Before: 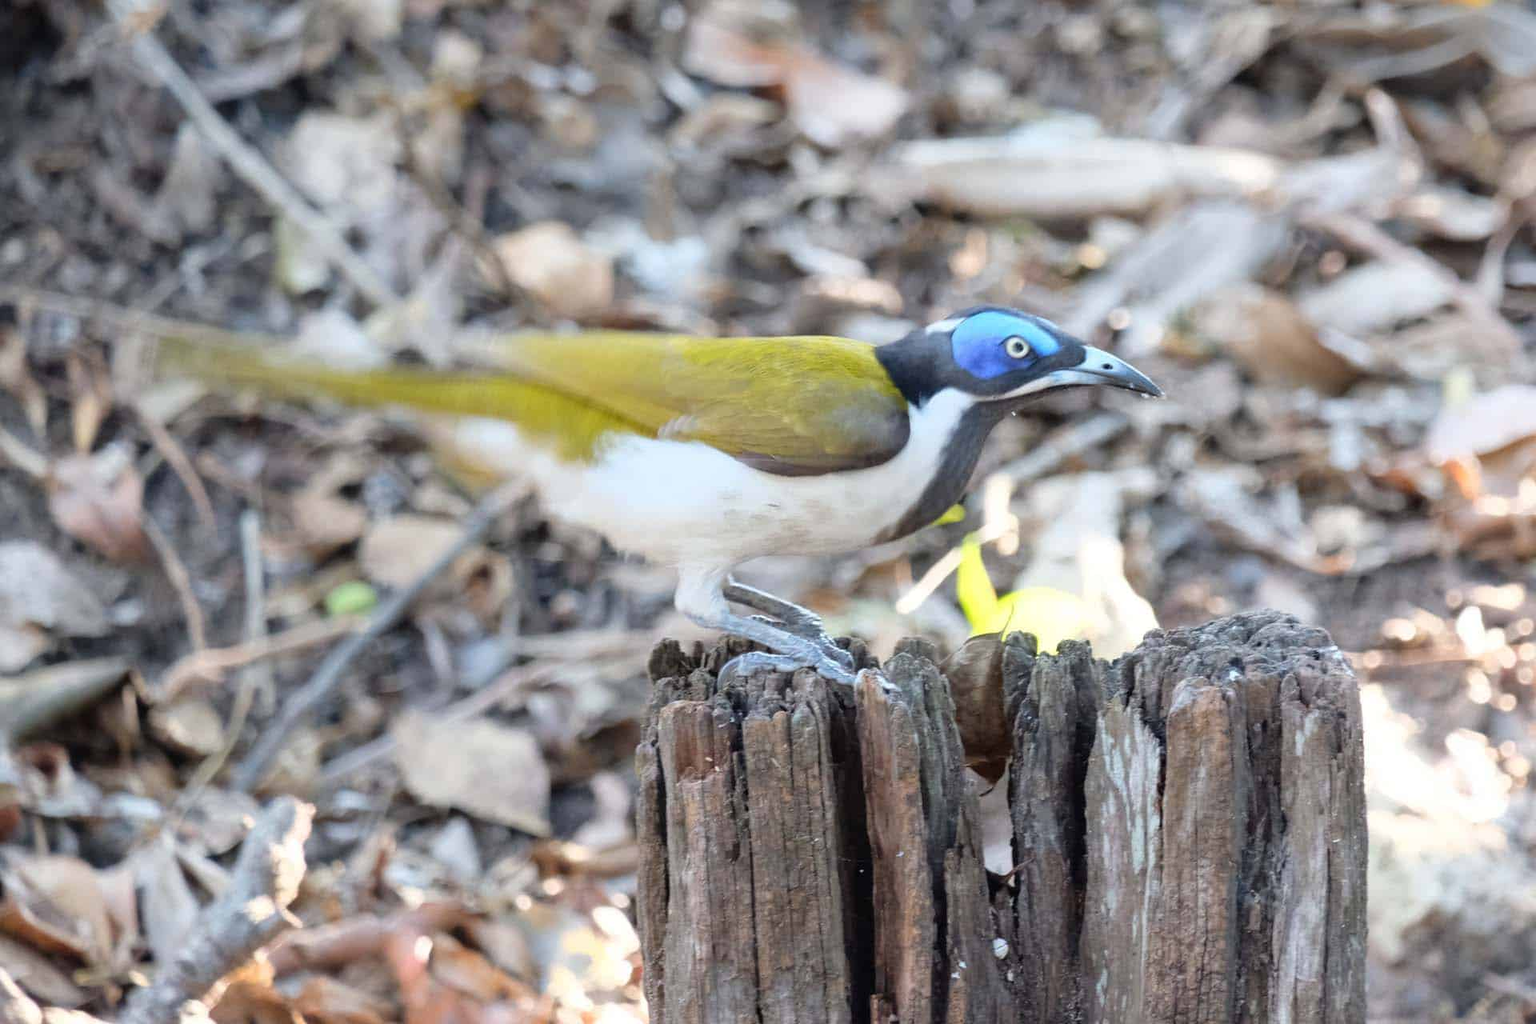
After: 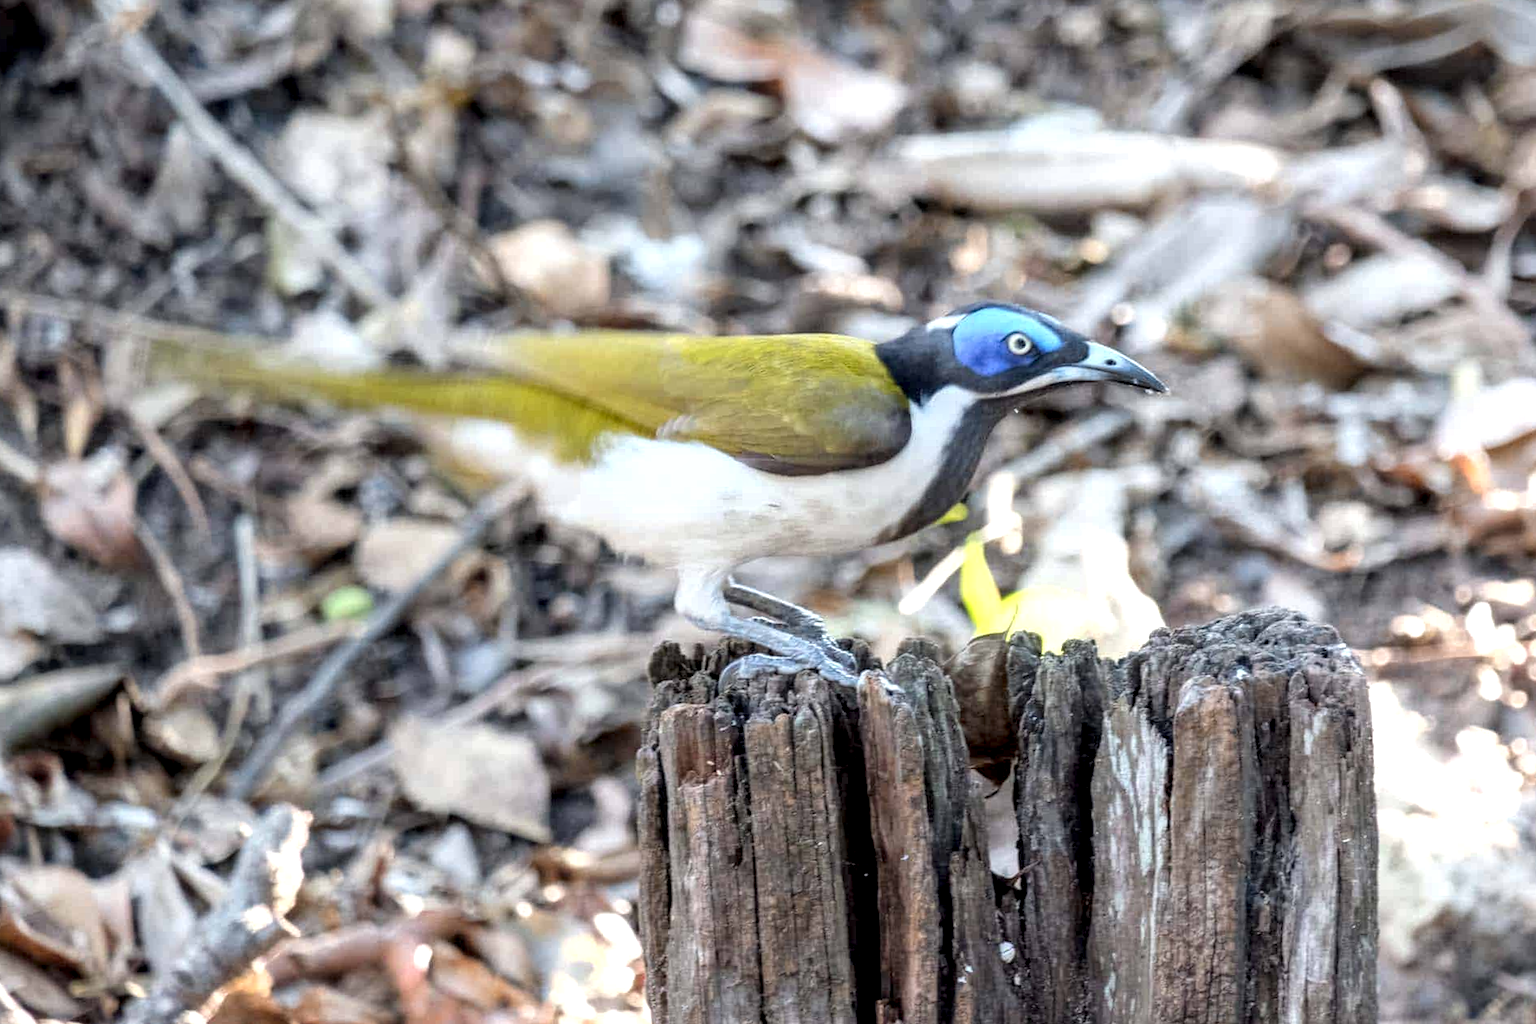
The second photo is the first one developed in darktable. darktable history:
local contrast: detail 154%
rotate and perspective: rotation -0.45°, automatic cropping original format, crop left 0.008, crop right 0.992, crop top 0.012, crop bottom 0.988
